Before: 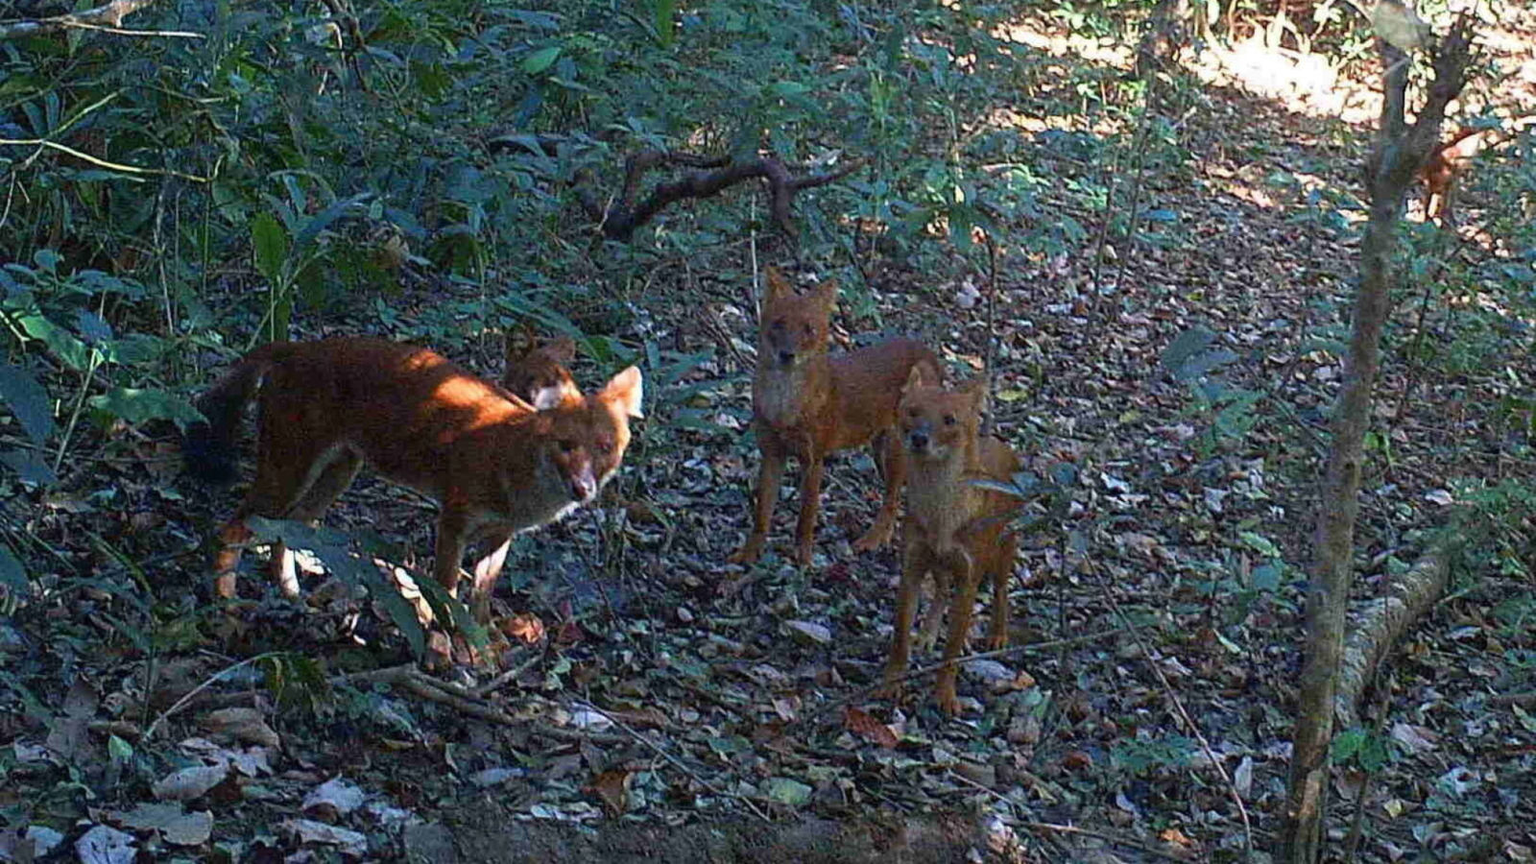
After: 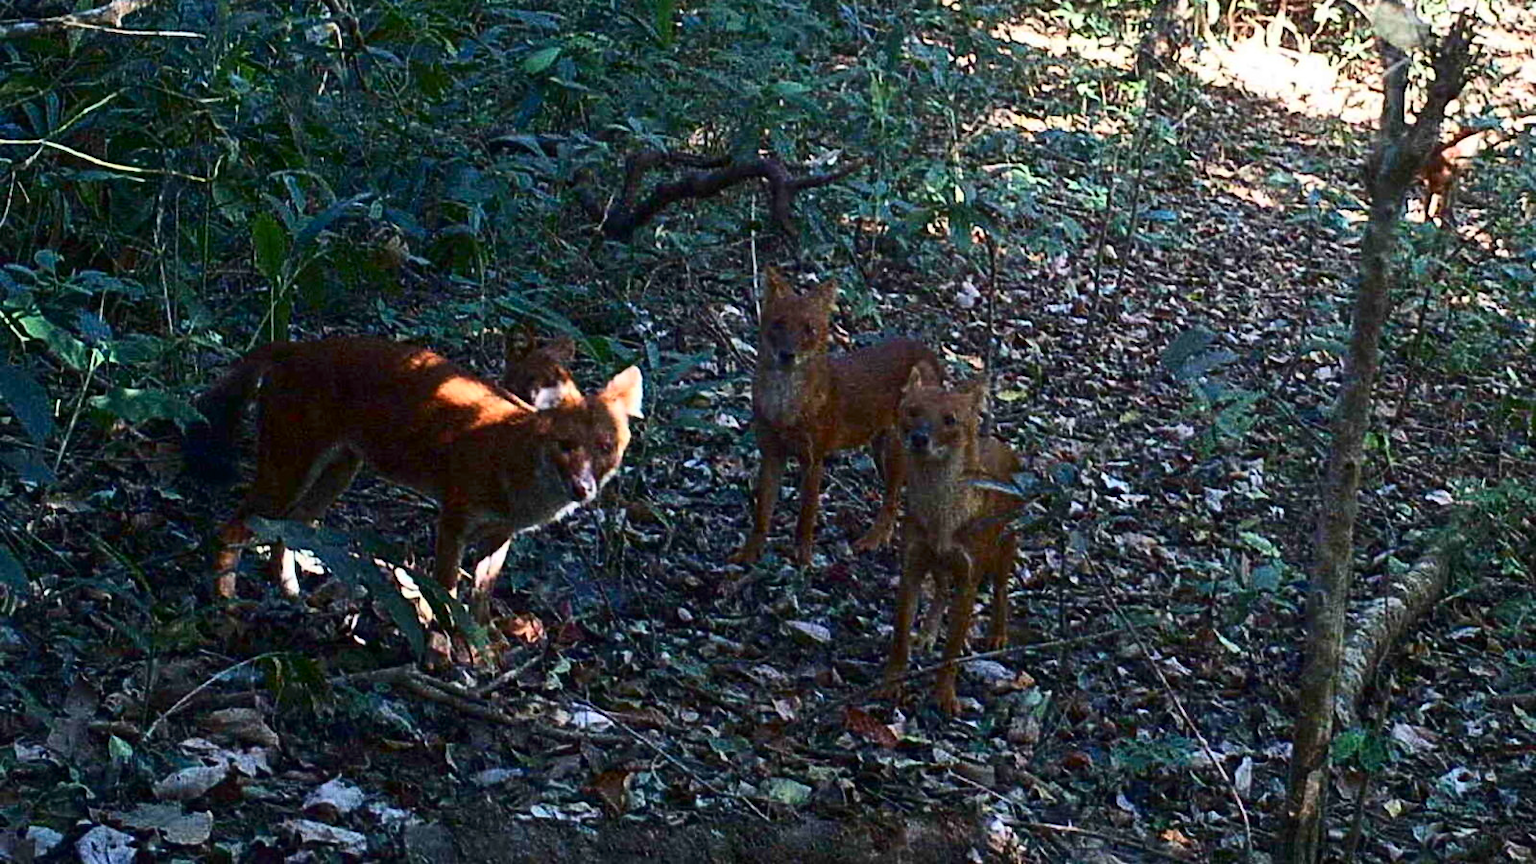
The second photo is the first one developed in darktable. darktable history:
contrast brightness saturation: contrast 0.285
